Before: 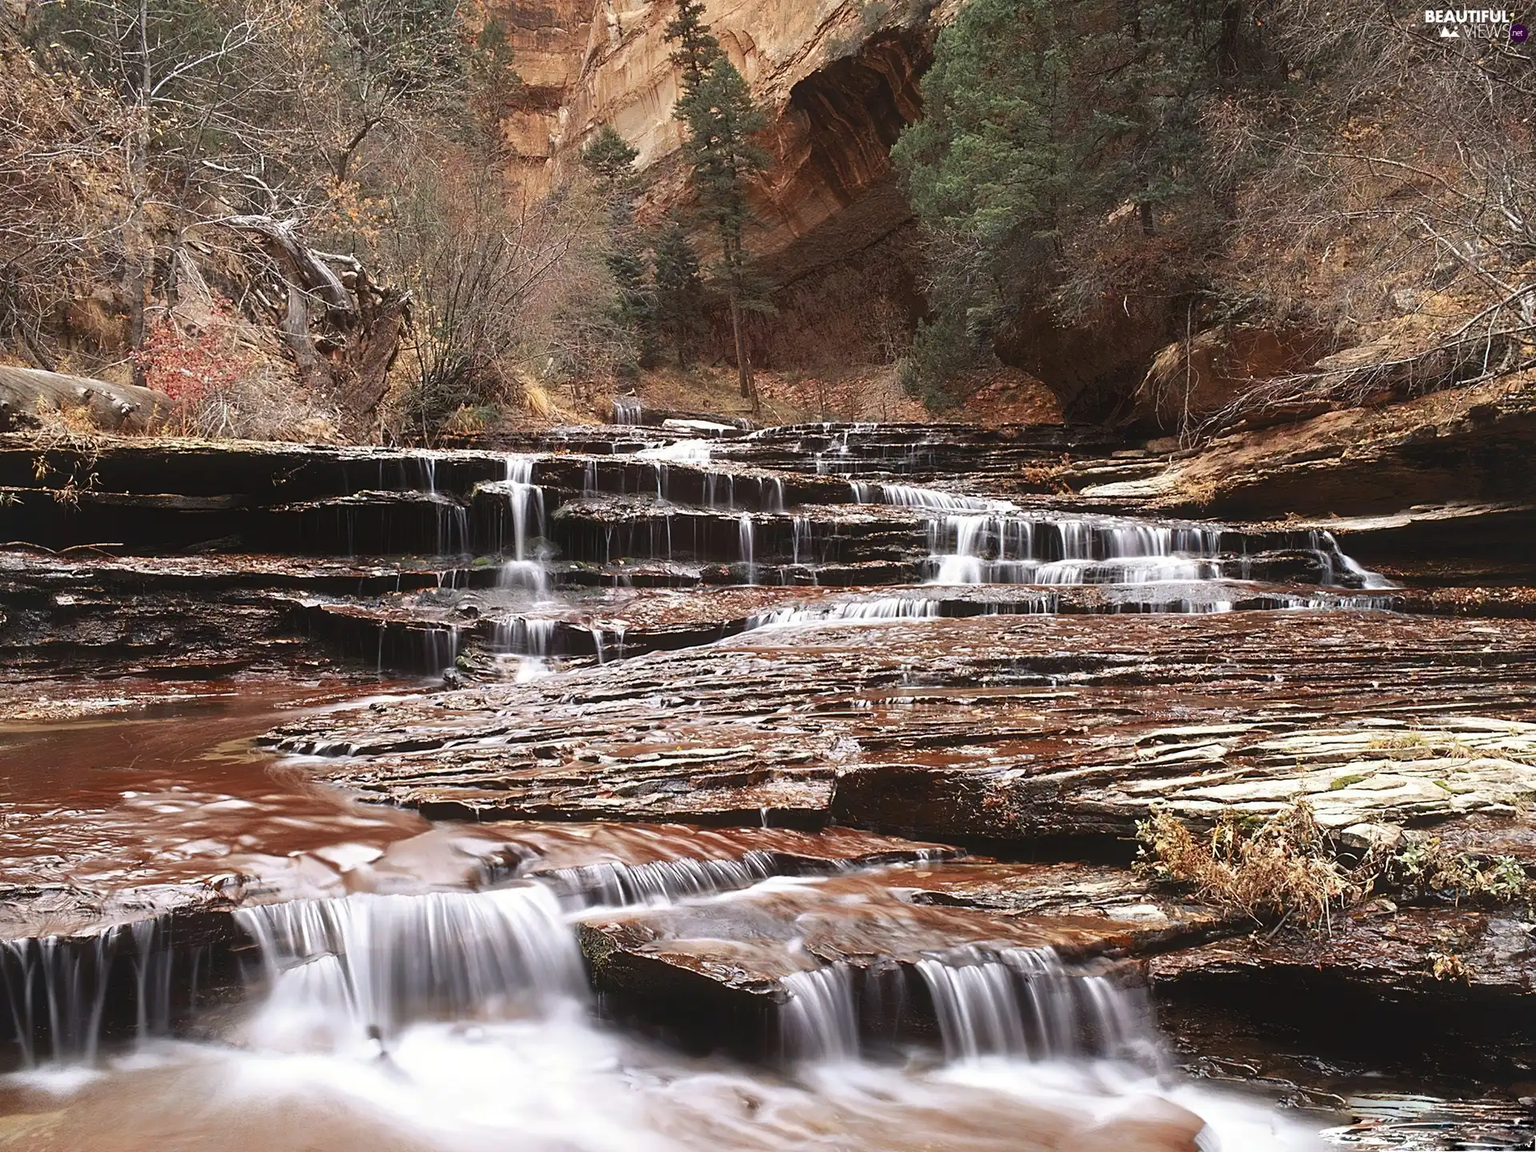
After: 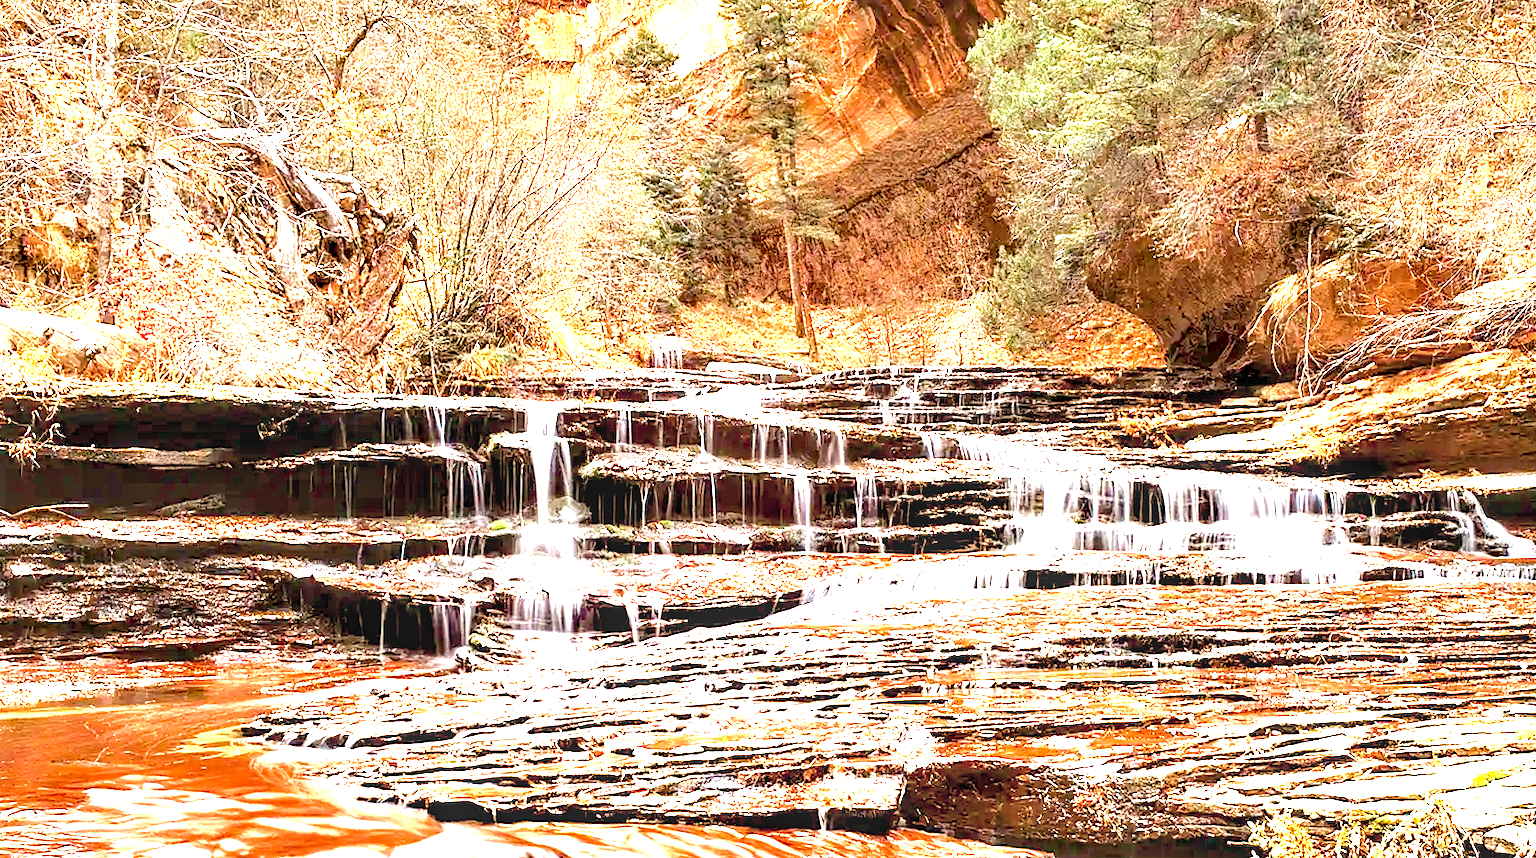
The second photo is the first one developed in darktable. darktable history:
local contrast: detail 150%
tone curve: curves: ch0 [(0, 0) (0.003, 0.004) (0.011, 0.015) (0.025, 0.033) (0.044, 0.059) (0.069, 0.092) (0.1, 0.132) (0.136, 0.18) (0.177, 0.235) (0.224, 0.297) (0.277, 0.366) (0.335, 0.44) (0.399, 0.52) (0.468, 0.594) (0.543, 0.661) (0.623, 0.727) (0.709, 0.79) (0.801, 0.86) (0.898, 0.928) (1, 1)], color space Lab, independent channels, preserve colors none
crop: left 3.055%, top 8.988%, right 9.669%, bottom 25.95%
exposure: exposure 1.997 EV, compensate highlight preservation false
contrast equalizer: octaves 7, y [[0.6 ×6], [0.55 ×6], [0 ×6], [0 ×6], [0 ×6]]
color balance rgb: shadows lift › chroma 2.045%, shadows lift › hue 222.17°, power › luminance 9.893%, power › chroma 2.83%, power › hue 57.11°, global offset › luminance -0.839%, linear chroma grading › shadows 20.051%, linear chroma grading › highlights 3.468%, linear chroma grading › mid-tones 10.493%, perceptual saturation grading › global saturation 0.37%, perceptual brilliance grading › global brilliance 9.44%, perceptual brilliance grading › shadows 15.725%, global vibrance 20%
